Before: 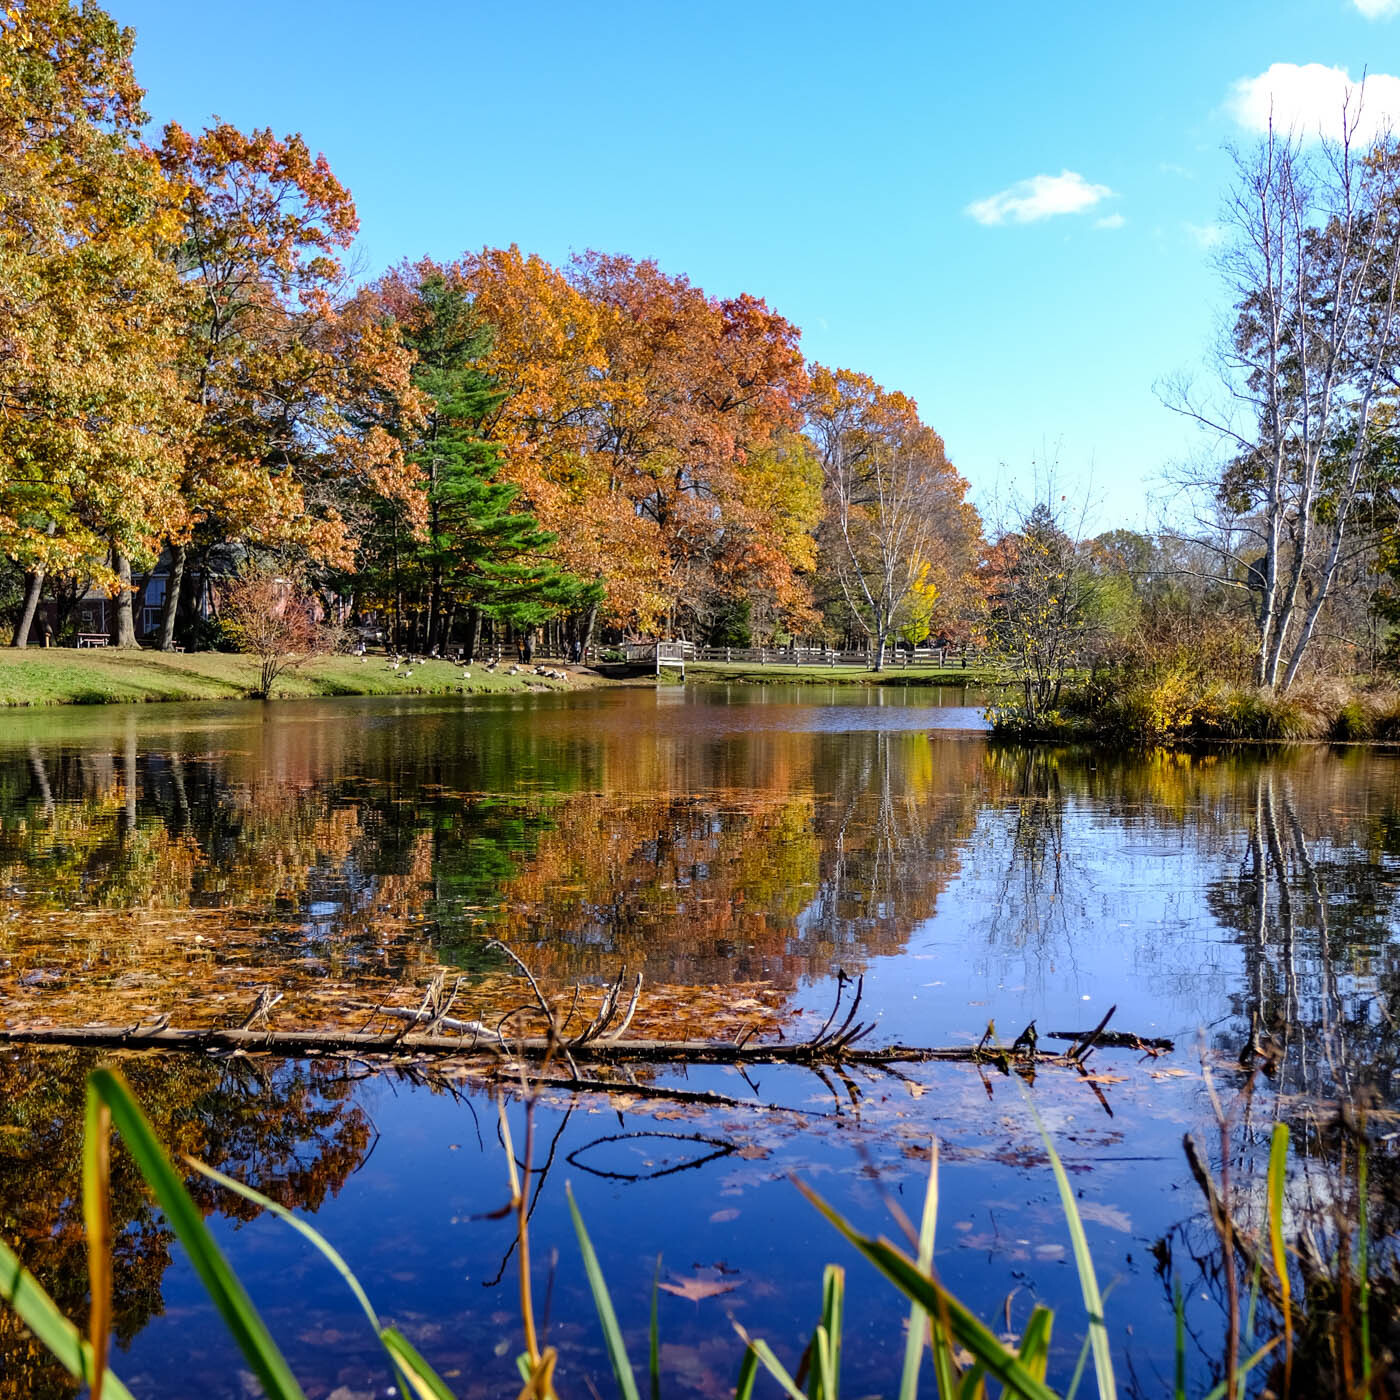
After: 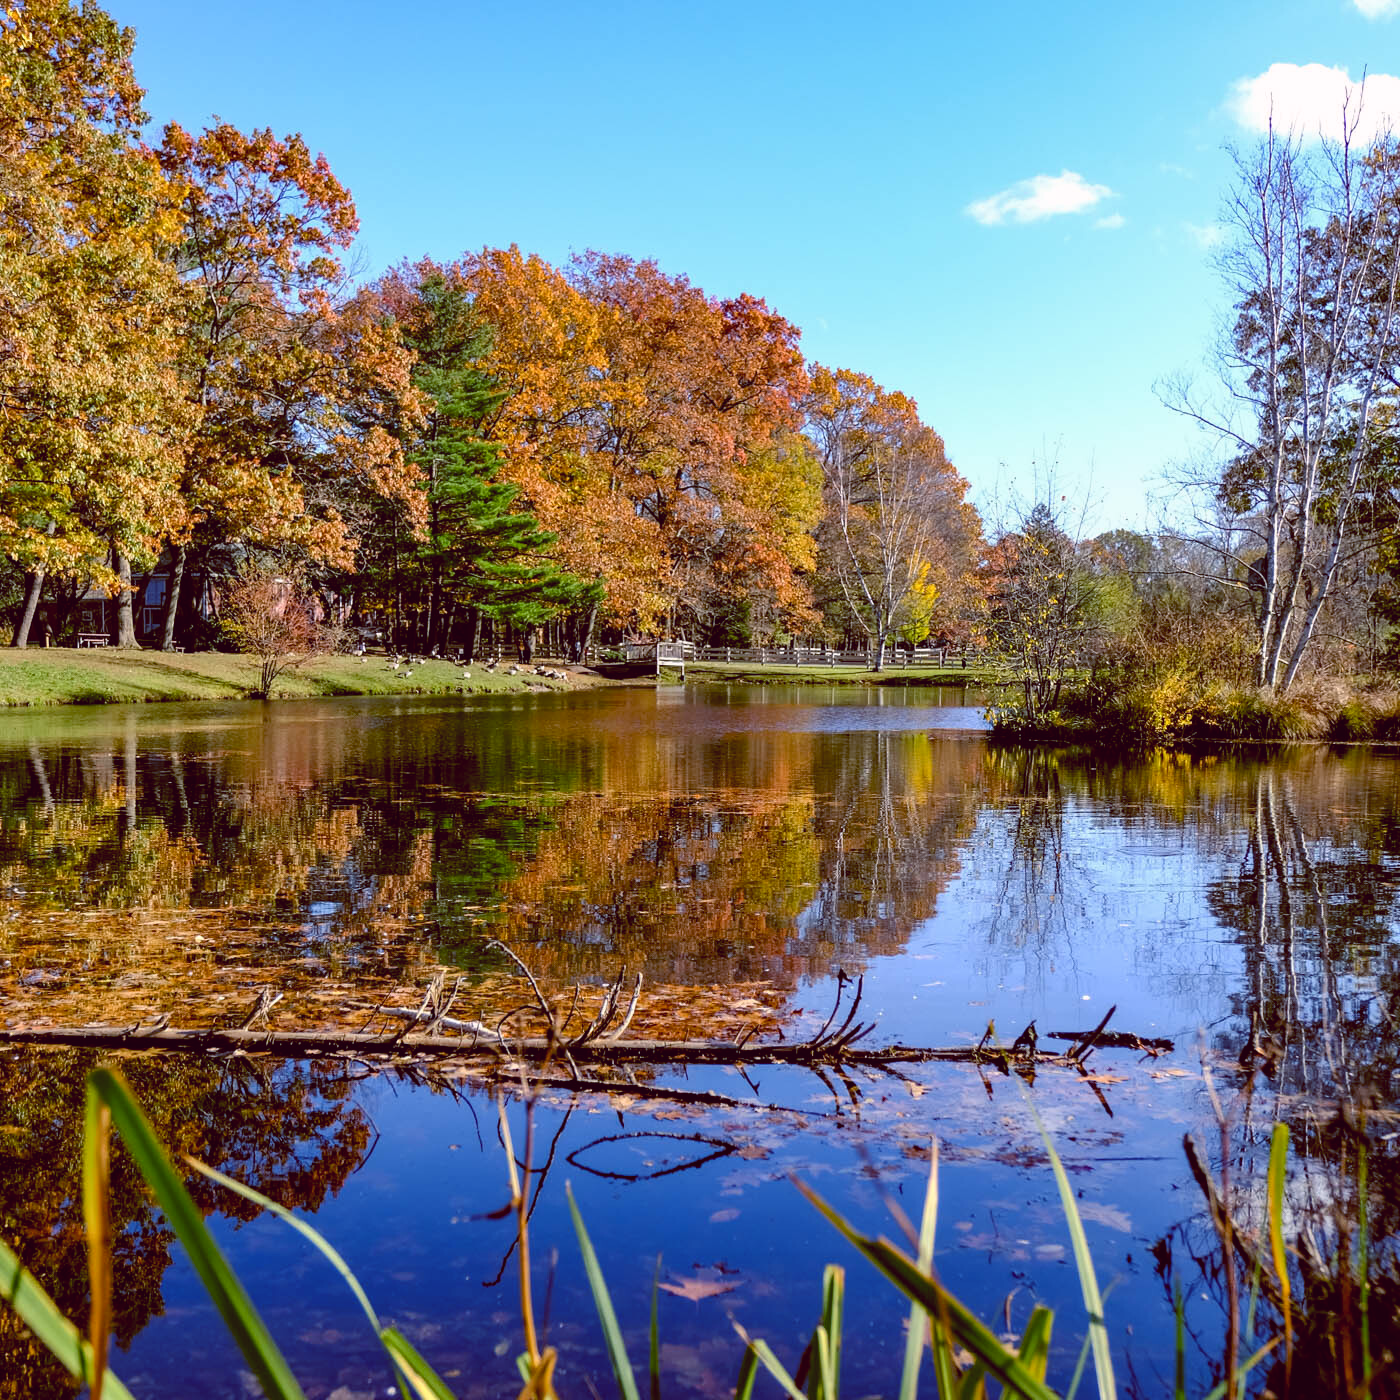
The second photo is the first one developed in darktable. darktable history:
color balance: lift [1, 1.015, 1.004, 0.985], gamma [1, 0.958, 0.971, 1.042], gain [1, 0.956, 0.977, 1.044]
color balance rgb: shadows lift › hue 87.51°, highlights gain › chroma 1.62%, highlights gain › hue 55.1°, global offset › chroma 0.06%, global offset › hue 253.66°, linear chroma grading › global chroma 0.5%
